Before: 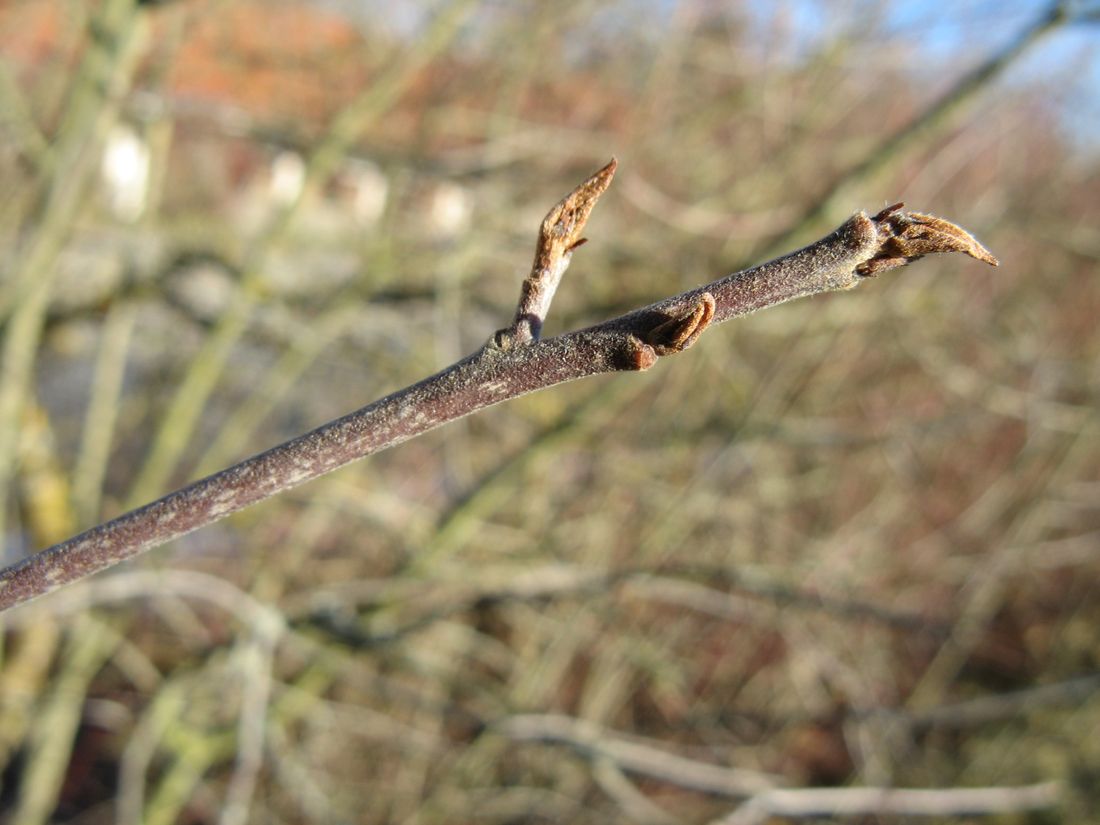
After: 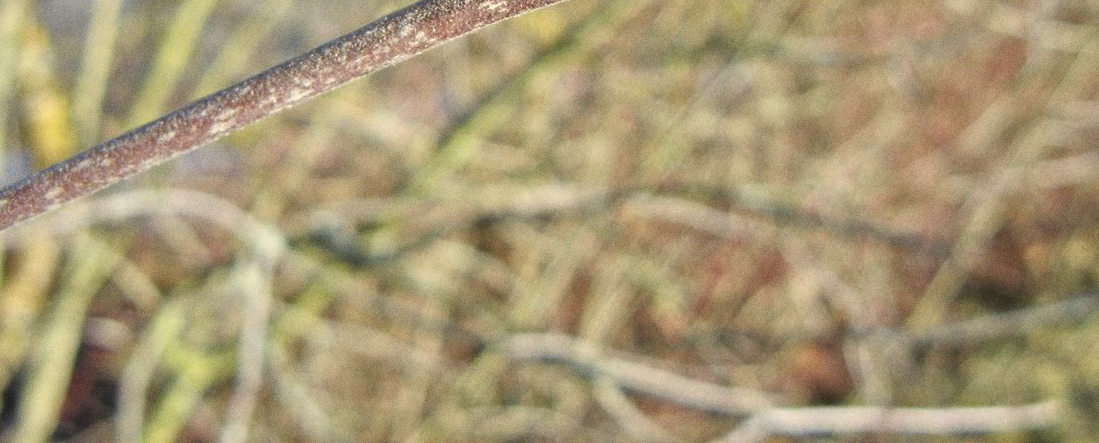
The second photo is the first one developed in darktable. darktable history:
tone equalizer: -7 EV 0.15 EV, -6 EV 0.6 EV, -5 EV 1.15 EV, -4 EV 1.33 EV, -3 EV 1.15 EV, -2 EV 0.6 EV, -1 EV 0.15 EV, mask exposure compensation -0.5 EV
crop and rotate: top 46.237%
grain: coarseness 0.09 ISO
